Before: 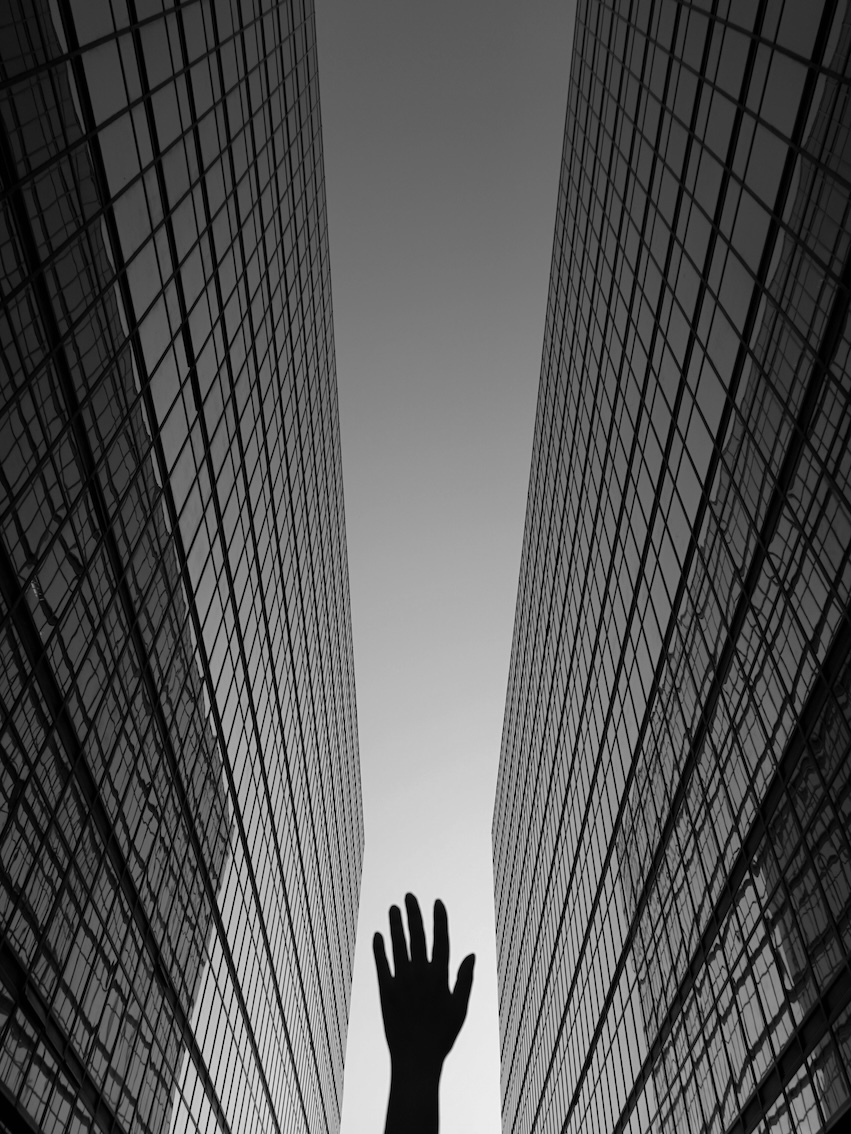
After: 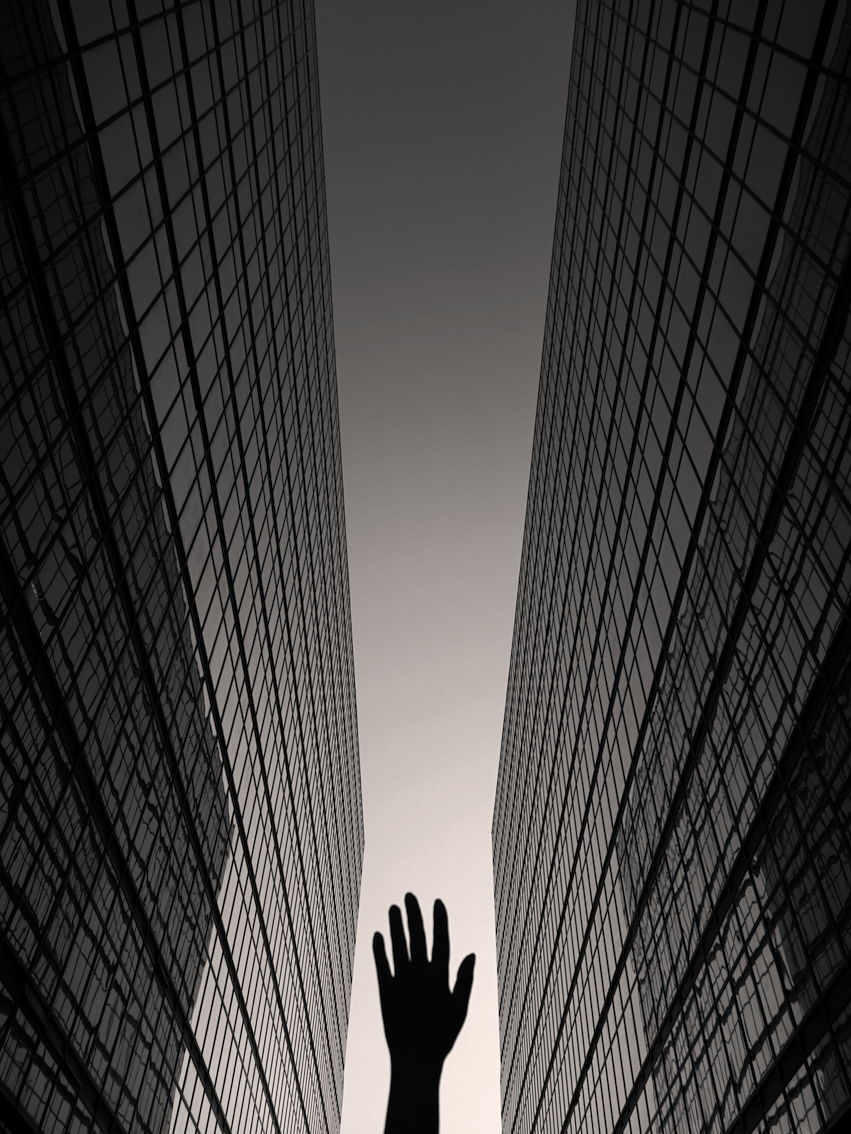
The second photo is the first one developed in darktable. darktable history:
exposure: compensate exposure bias true, compensate highlight preservation false
vignetting: fall-off start 100.45%, fall-off radius 65.05%, brightness -0.575, automatic ratio true
color balance rgb: highlights gain › chroma 1.633%, highlights gain › hue 57.4°, perceptual saturation grading › global saturation 25.138%, perceptual brilliance grading › highlights 3.194%, perceptual brilliance grading › mid-tones -18.796%, perceptual brilliance grading › shadows -41.584%, global vibrance 20%
